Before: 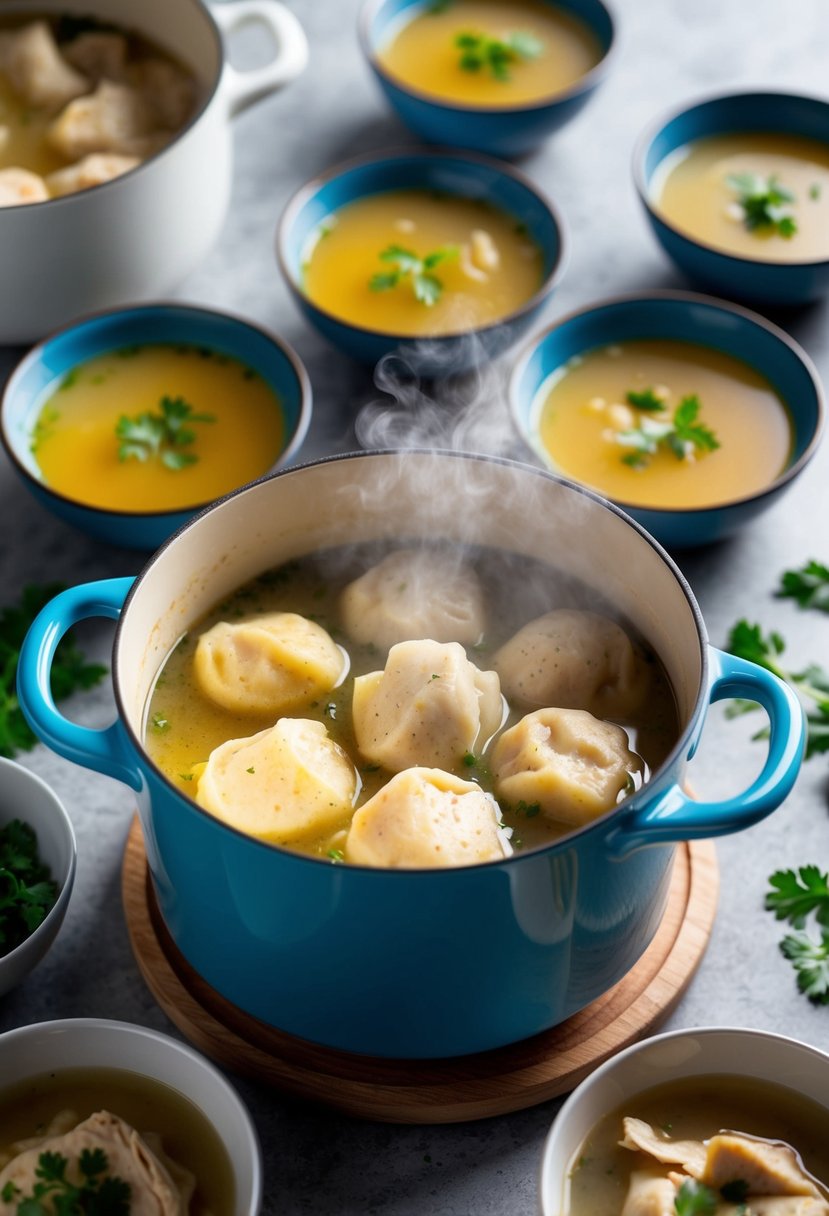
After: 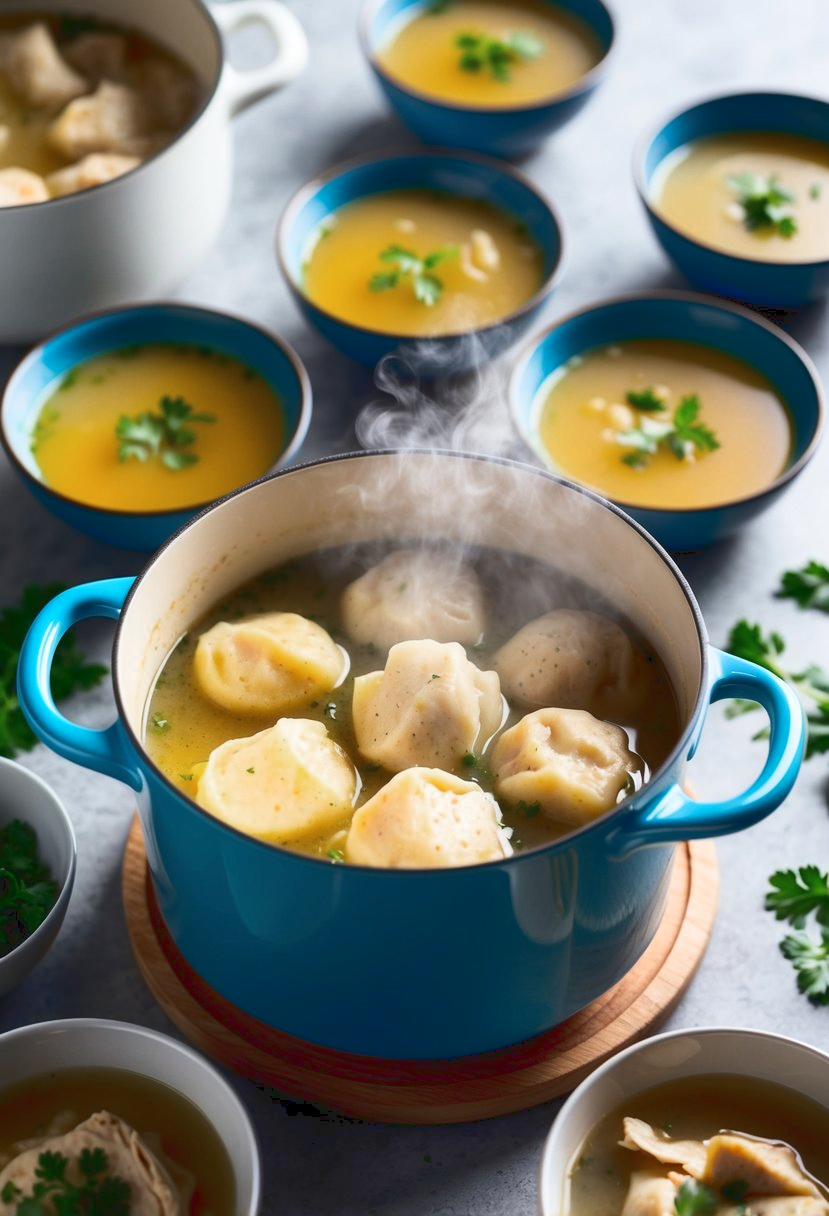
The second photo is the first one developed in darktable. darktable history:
color zones: curves: ch0 [(0, 0.5) (0.143, 0.5) (0.286, 0.456) (0.429, 0.5) (0.571, 0.5) (0.714, 0.5) (0.857, 0.5) (1, 0.5)]; ch1 [(0, 0.5) (0.143, 0.5) (0.286, 0.422) (0.429, 0.5) (0.571, 0.5) (0.714, 0.5) (0.857, 0.5) (1, 0.5)]
tone curve: curves: ch0 [(0, 0) (0.003, 0.077) (0.011, 0.089) (0.025, 0.105) (0.044, 0.122) (0.069, 0.134) (0.1, 0.151) (0.136, 0.171) (0.177, 0.198) (0.224, 0.23) (0.277, 0.273) (0.335, 0.343) (0.399, 0.422) (0.468, 0.508) (0.543, 0.601) (0.623, 0.695) (0.709, 0.782) (0.801, 0.866) (0.898, 0.934) (1, 1)], color space Lab, linked channels, preserve colors none
